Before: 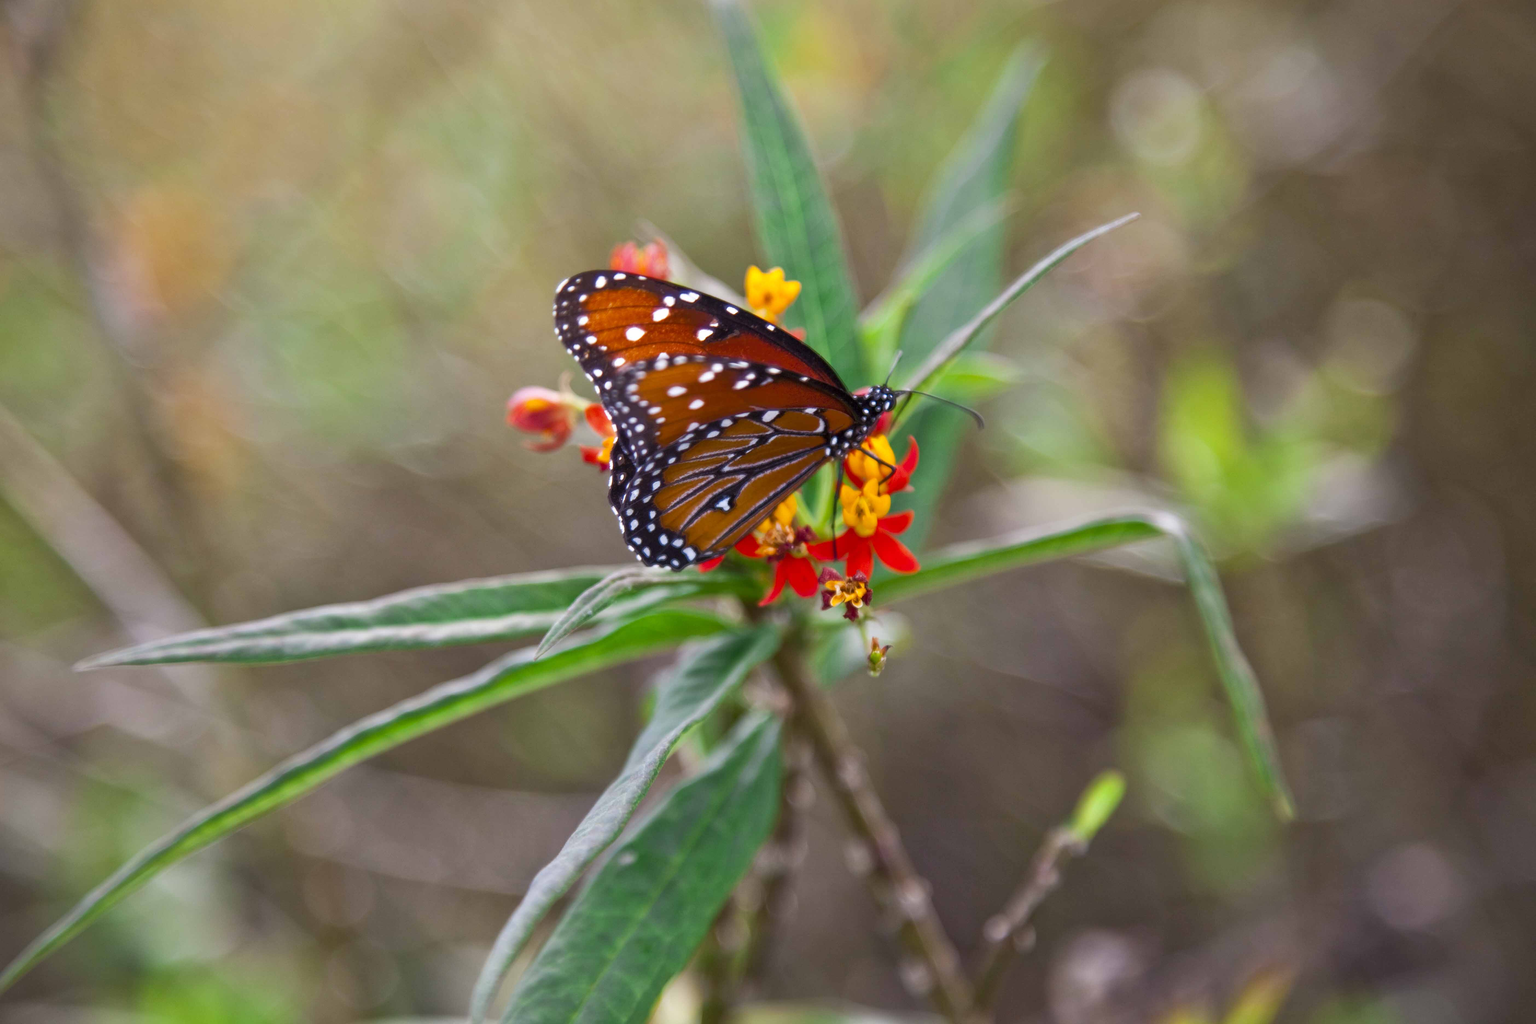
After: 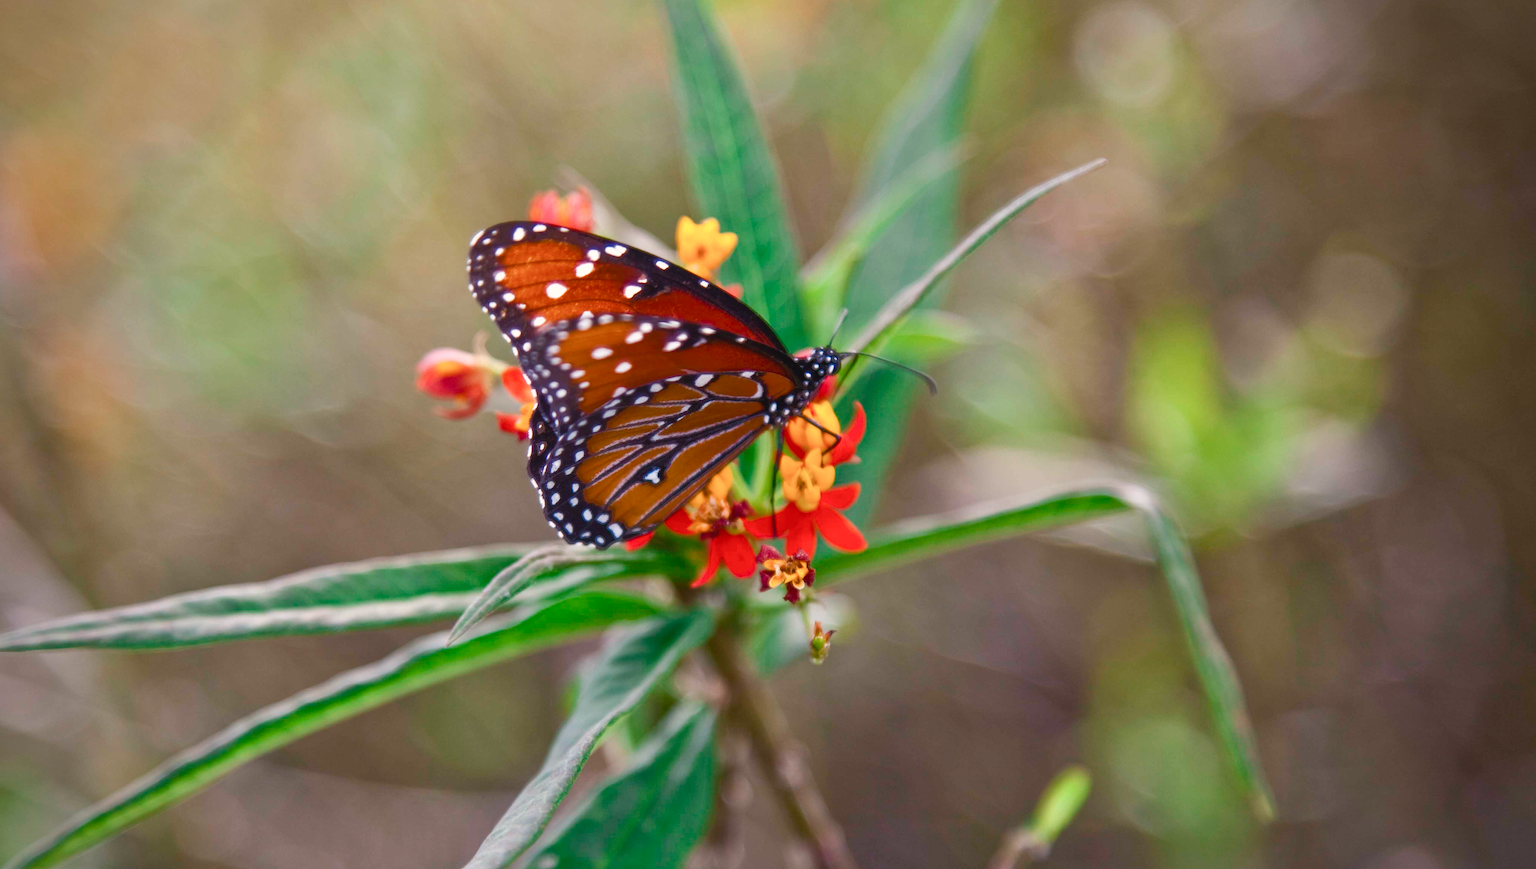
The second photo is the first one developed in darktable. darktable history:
color balance rgb: shadows lift › chroma 2%, shadows lift › hue 250°, power › hue 326.4°, highlights gain › chroma 2%, highlights gain › hue 64.8°, global offset › luminance 0.5%, global offset › hue 58.8°, perceptual saturation grading › highlights -25%, perceptual saturation grading › shadows 30%, global vibrance 15%
vignetting: saturation 0, unbound false
crop: left 8.155%, top 6.611%, bottom 15.385%
